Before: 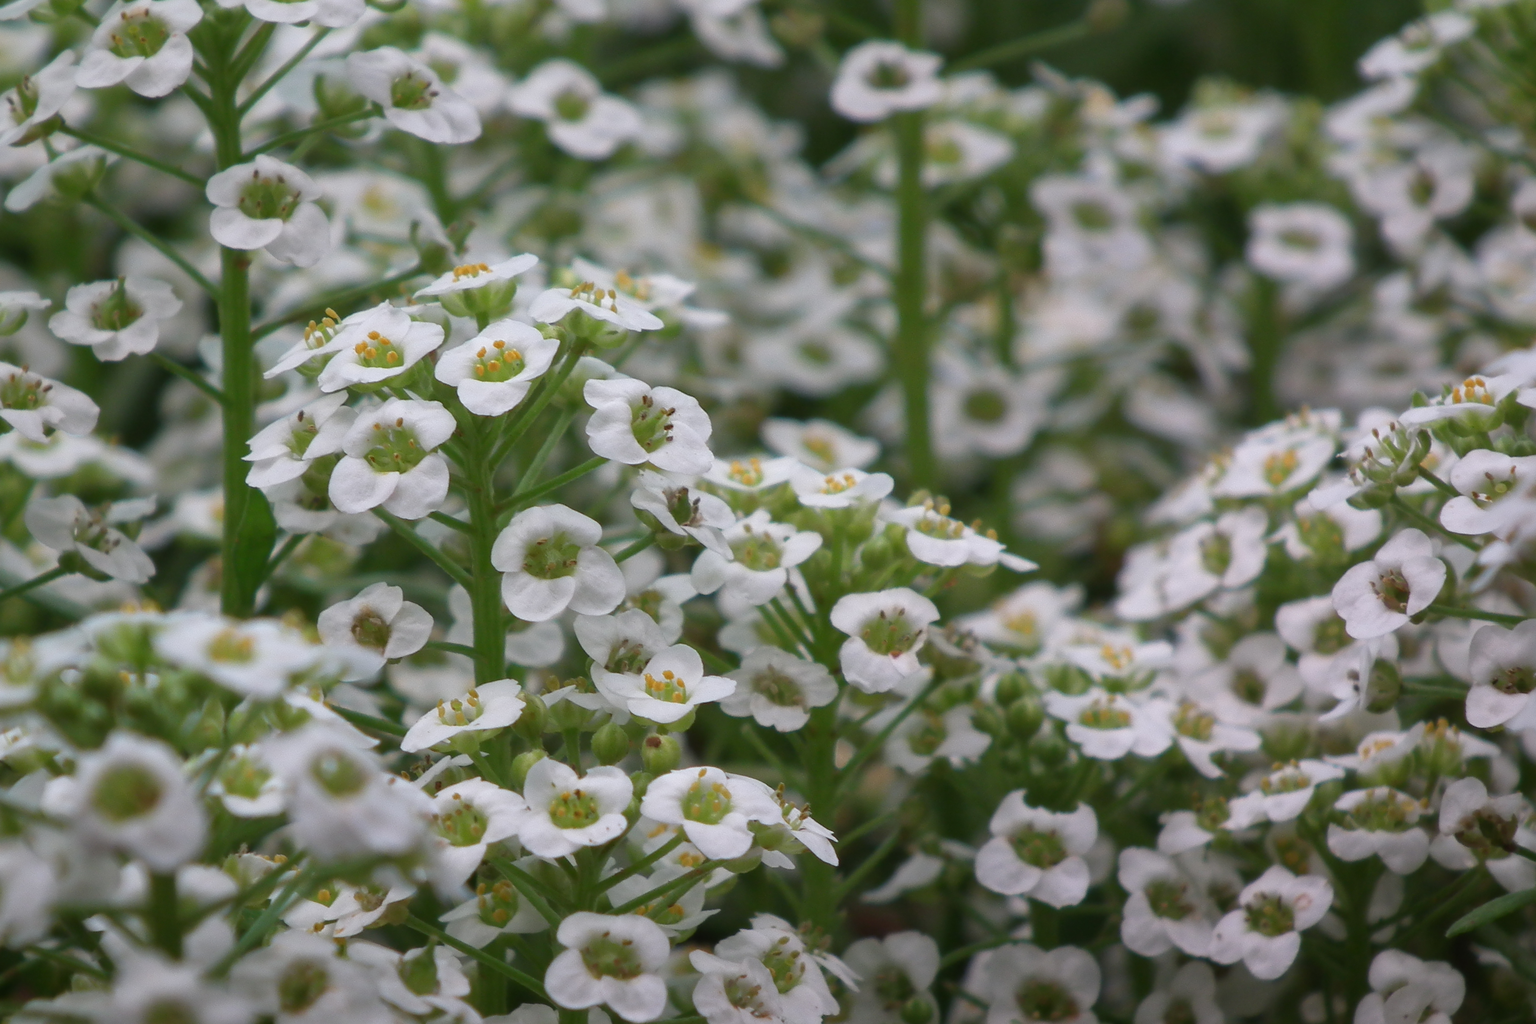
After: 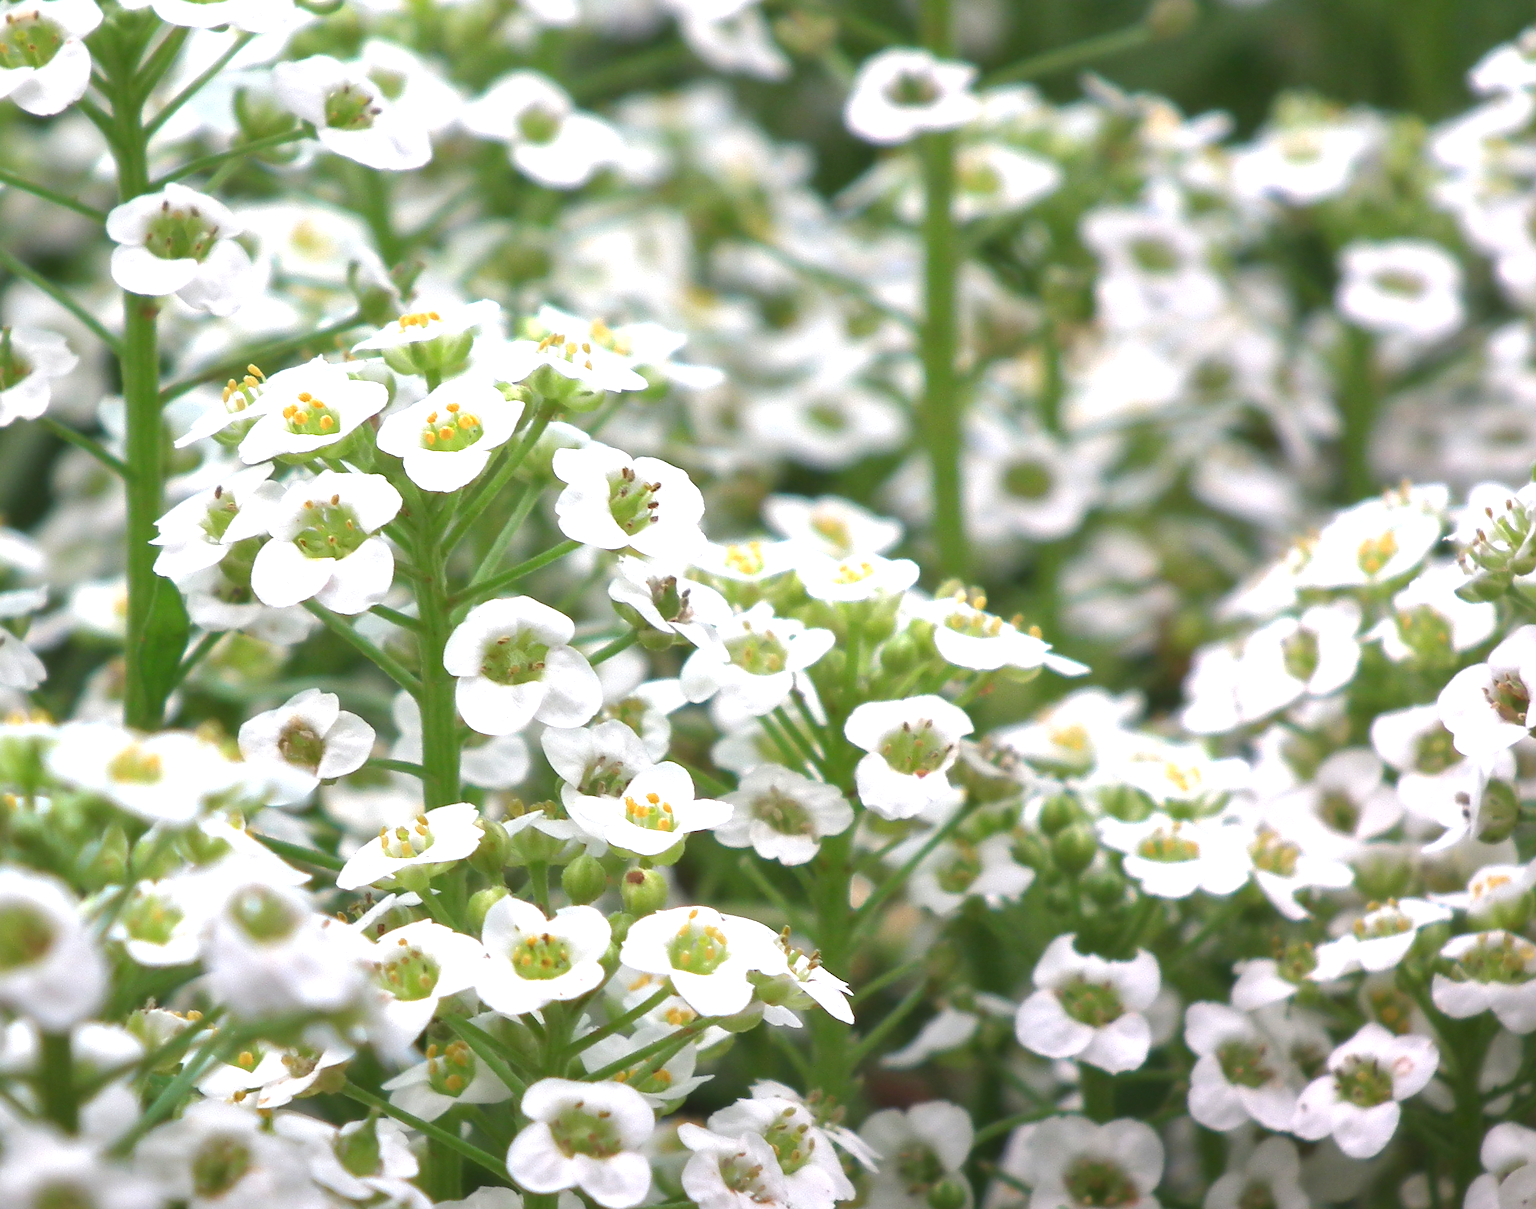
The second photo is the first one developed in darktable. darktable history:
crop: left 7.576%, right 7.821%
exposure: black level correction 0, exposure 1.347 EV, compensate exposure bias true, compensate highlight preservation false
sharpen: amount 0.202
tone equalizer: -7 EV 0.139 EV, edges refinement/feathering 500, mask exposure compensation -1.57 EV, preserve details no
shadows and highlights: shadows 25.03, highlights -23.54
